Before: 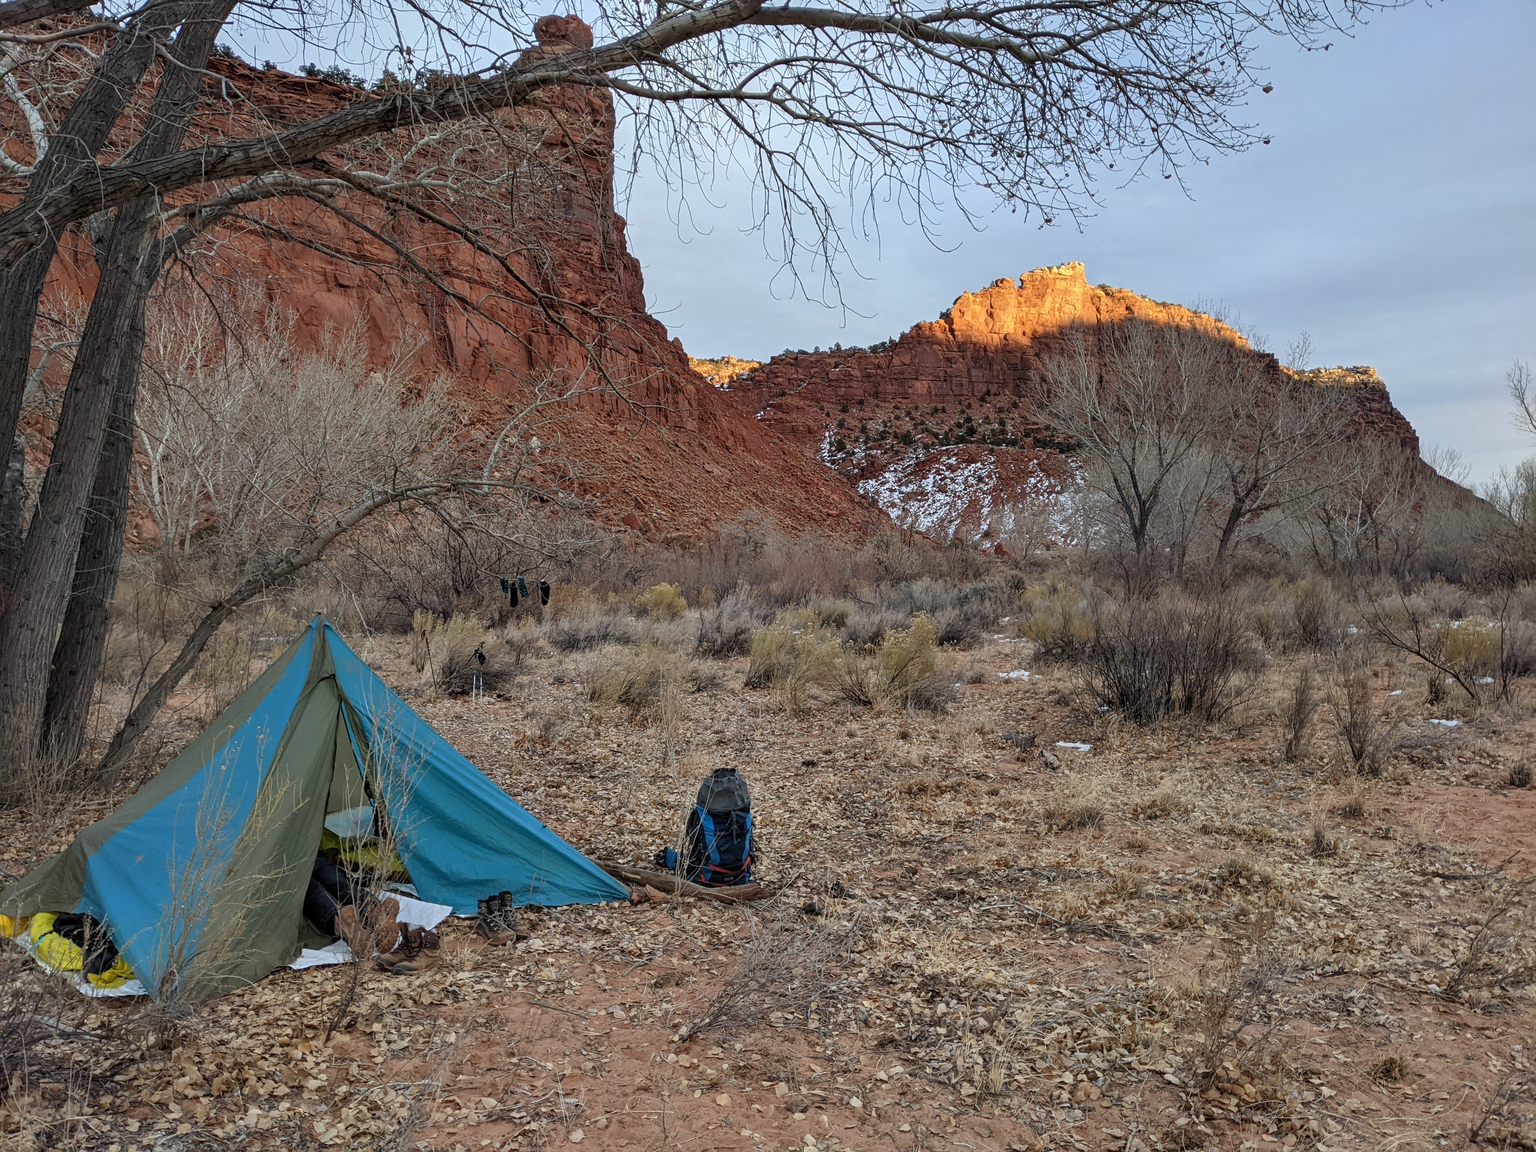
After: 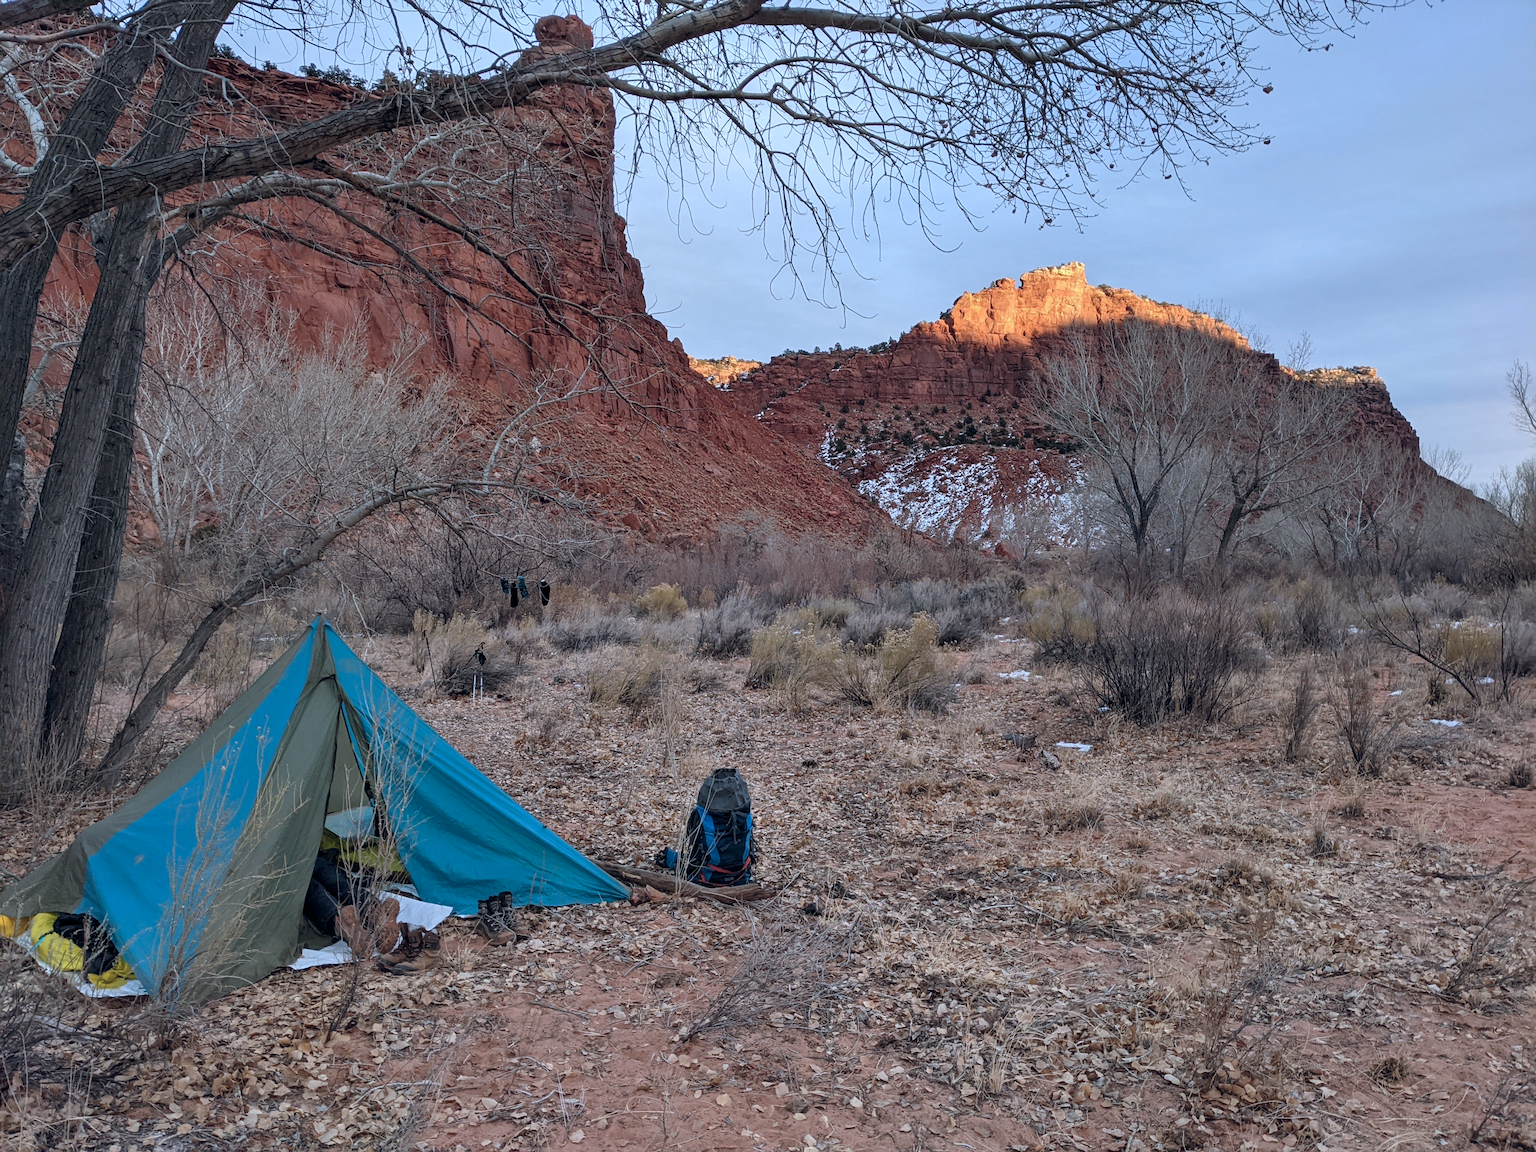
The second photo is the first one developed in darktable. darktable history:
color correction: highlights a* -2.24, highlights b* -18.1
color balance rgb: shadows lift › hue 87.51°, highlights gain › chroma 1.62%, highlights gain › hue 55.1°, global offset › chroma 0.06%, global offset › hue 253.66°, linear chroma grading › global chroma 0.5%
